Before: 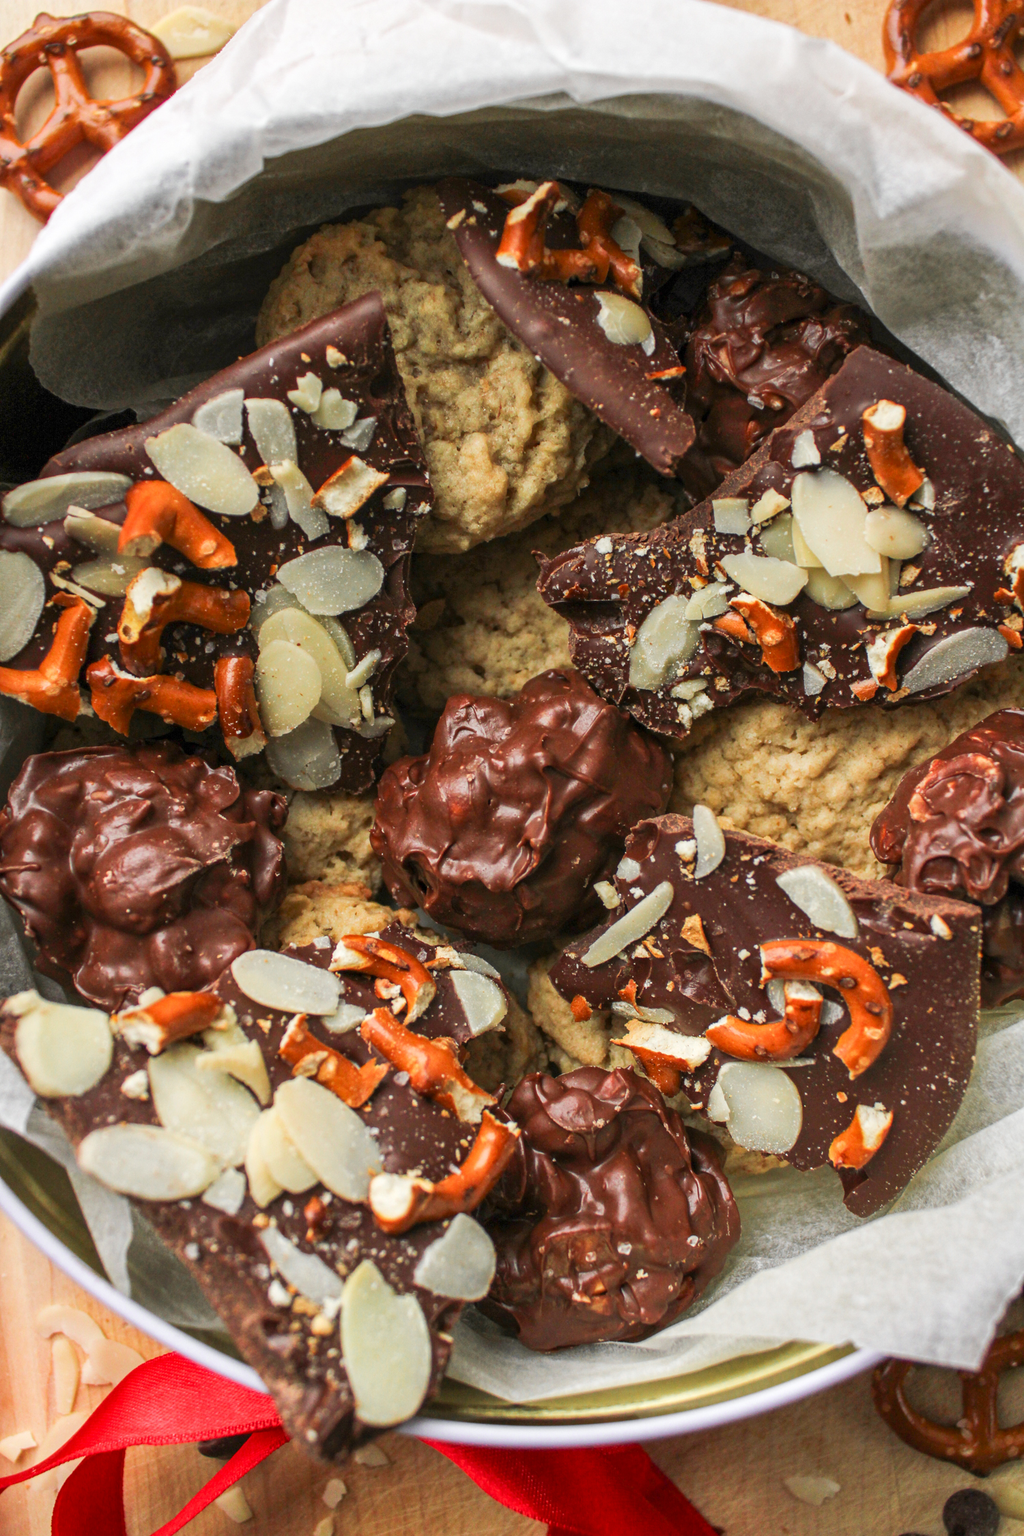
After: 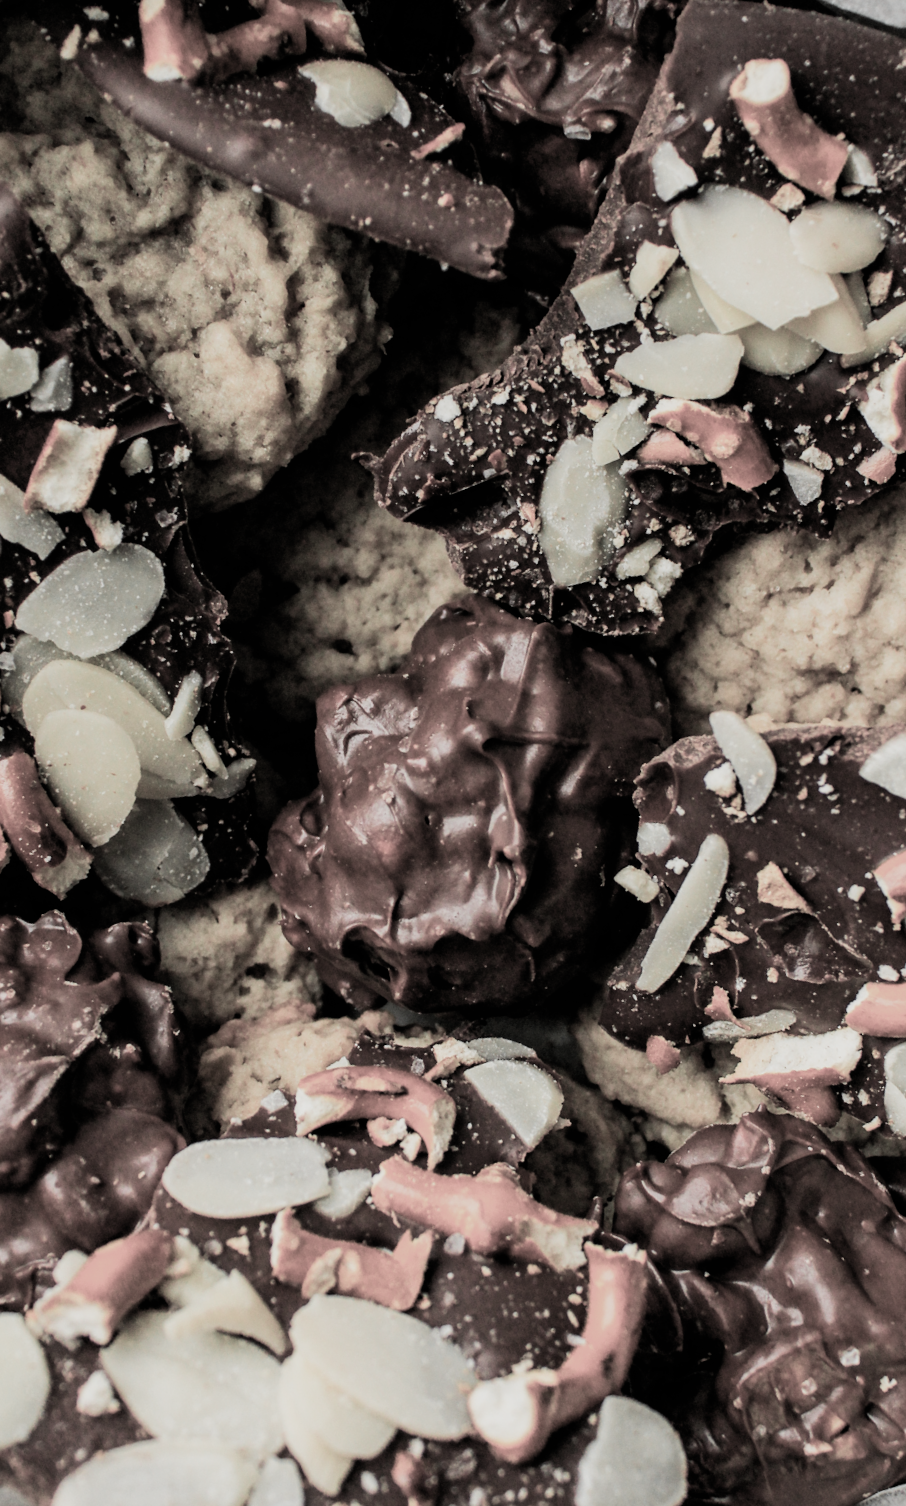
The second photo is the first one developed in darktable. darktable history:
filmic rgb: black relative exposure -5.1 EV, white relative exposure 3.99 EV, threshold 3.03 EV, hardness 2.89, contrast 1.299, highlights saturation mix -30.49%, color science v4 (2020), enable highlight reconstruction true
crop and rotate: angle 21.37°, left 6.722%, right 3.956%, bottom 1.074%
